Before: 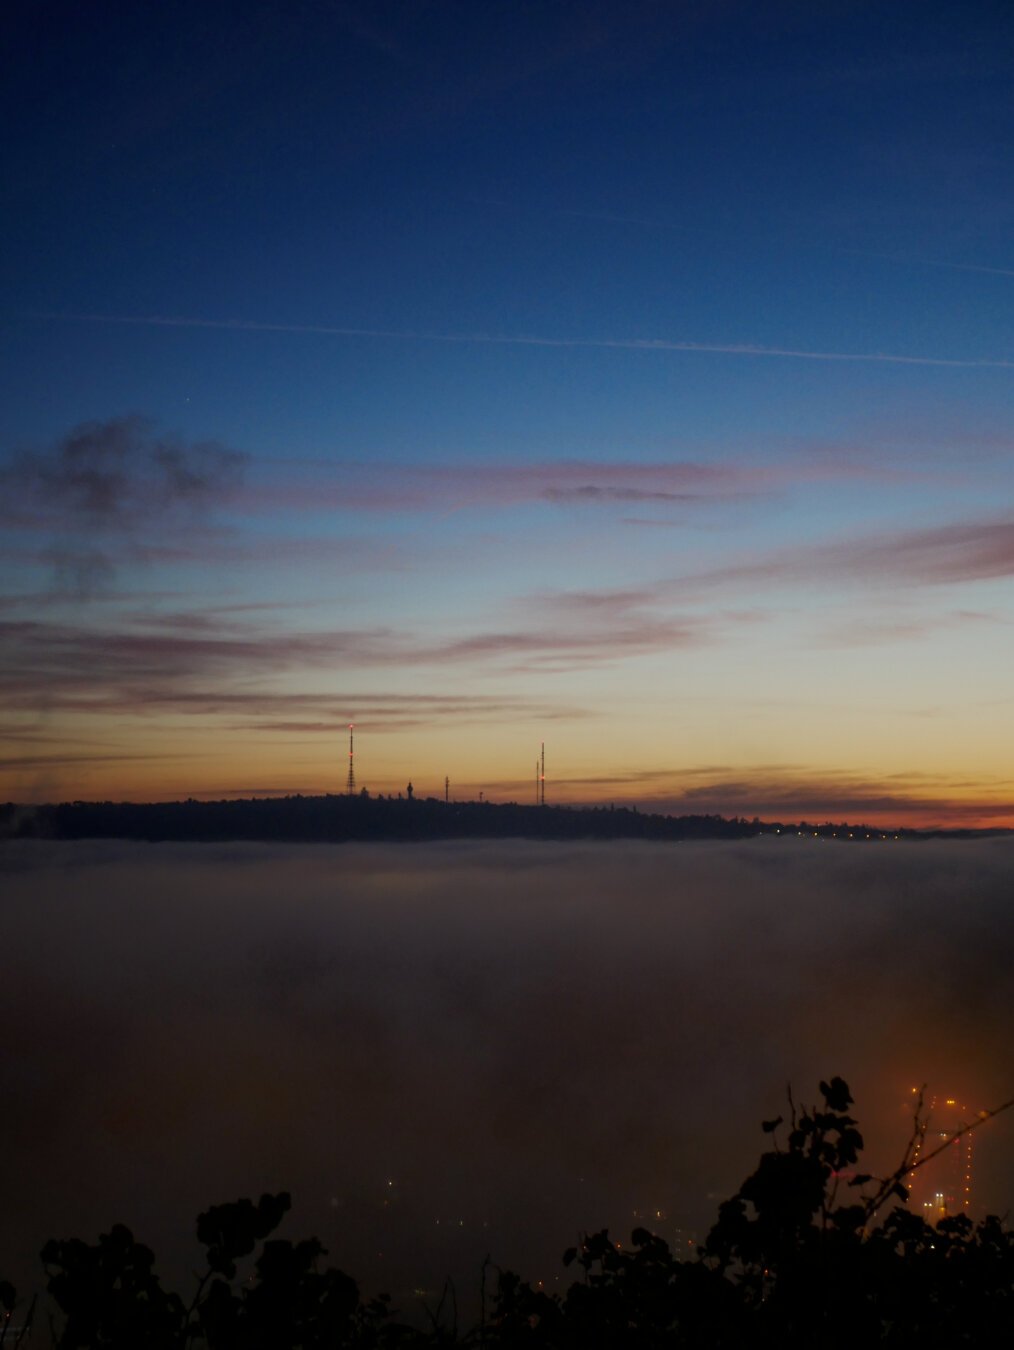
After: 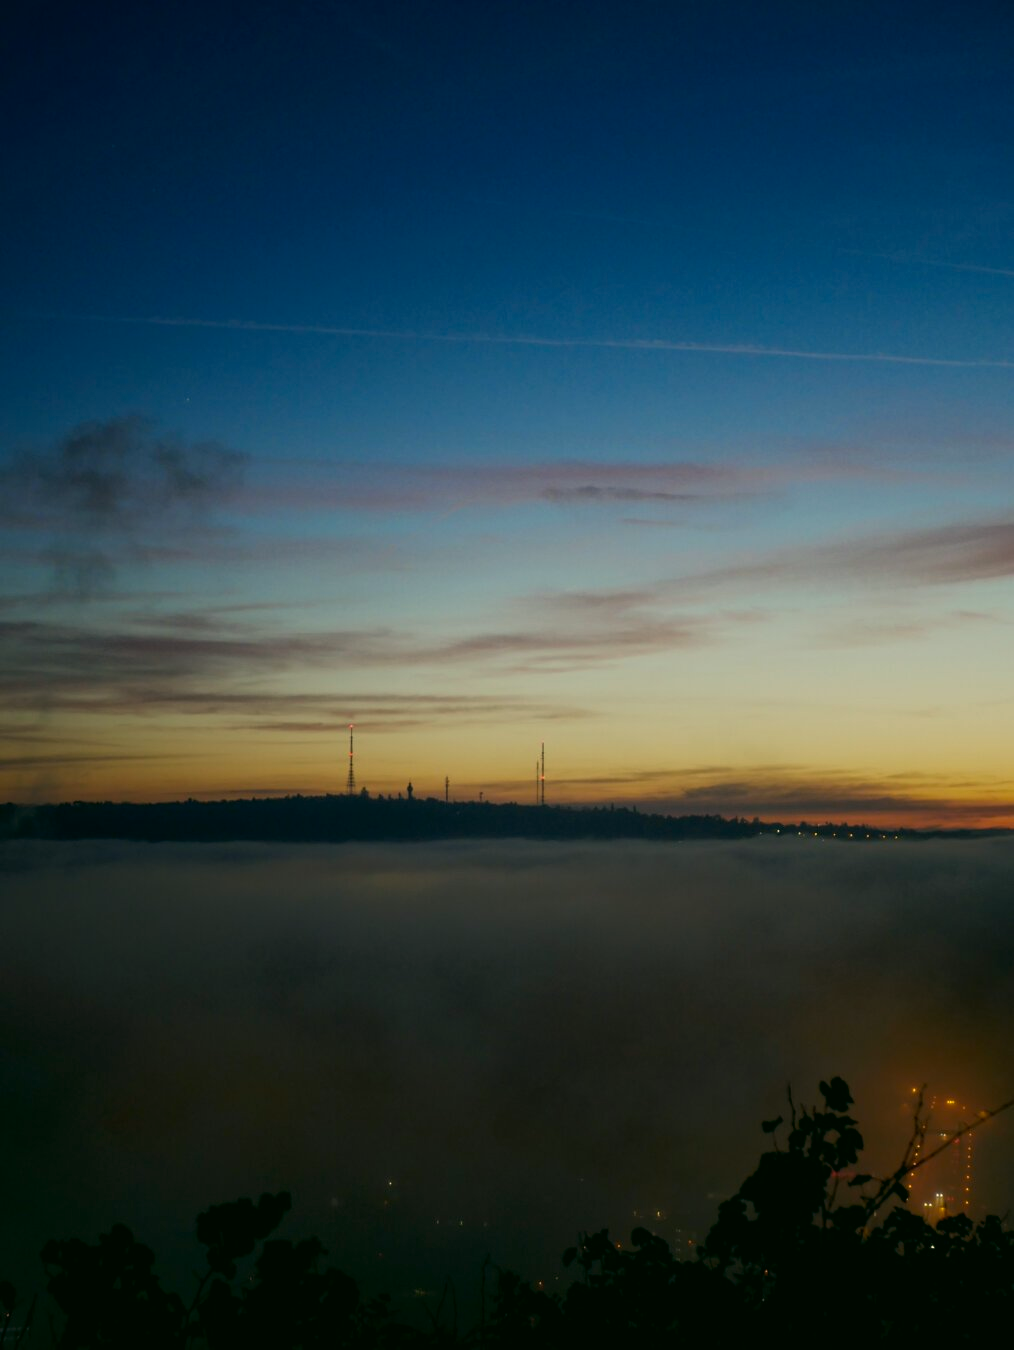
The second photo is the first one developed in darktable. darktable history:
color balance rgb: perceptual saturation grading › global saturation 3.7%, global vibrance 5.56%, contrast 3.24%
color correction: highlights a* -0.482, highlights b* 9.48, shadows a* -9.48, shadows b* 0.803
